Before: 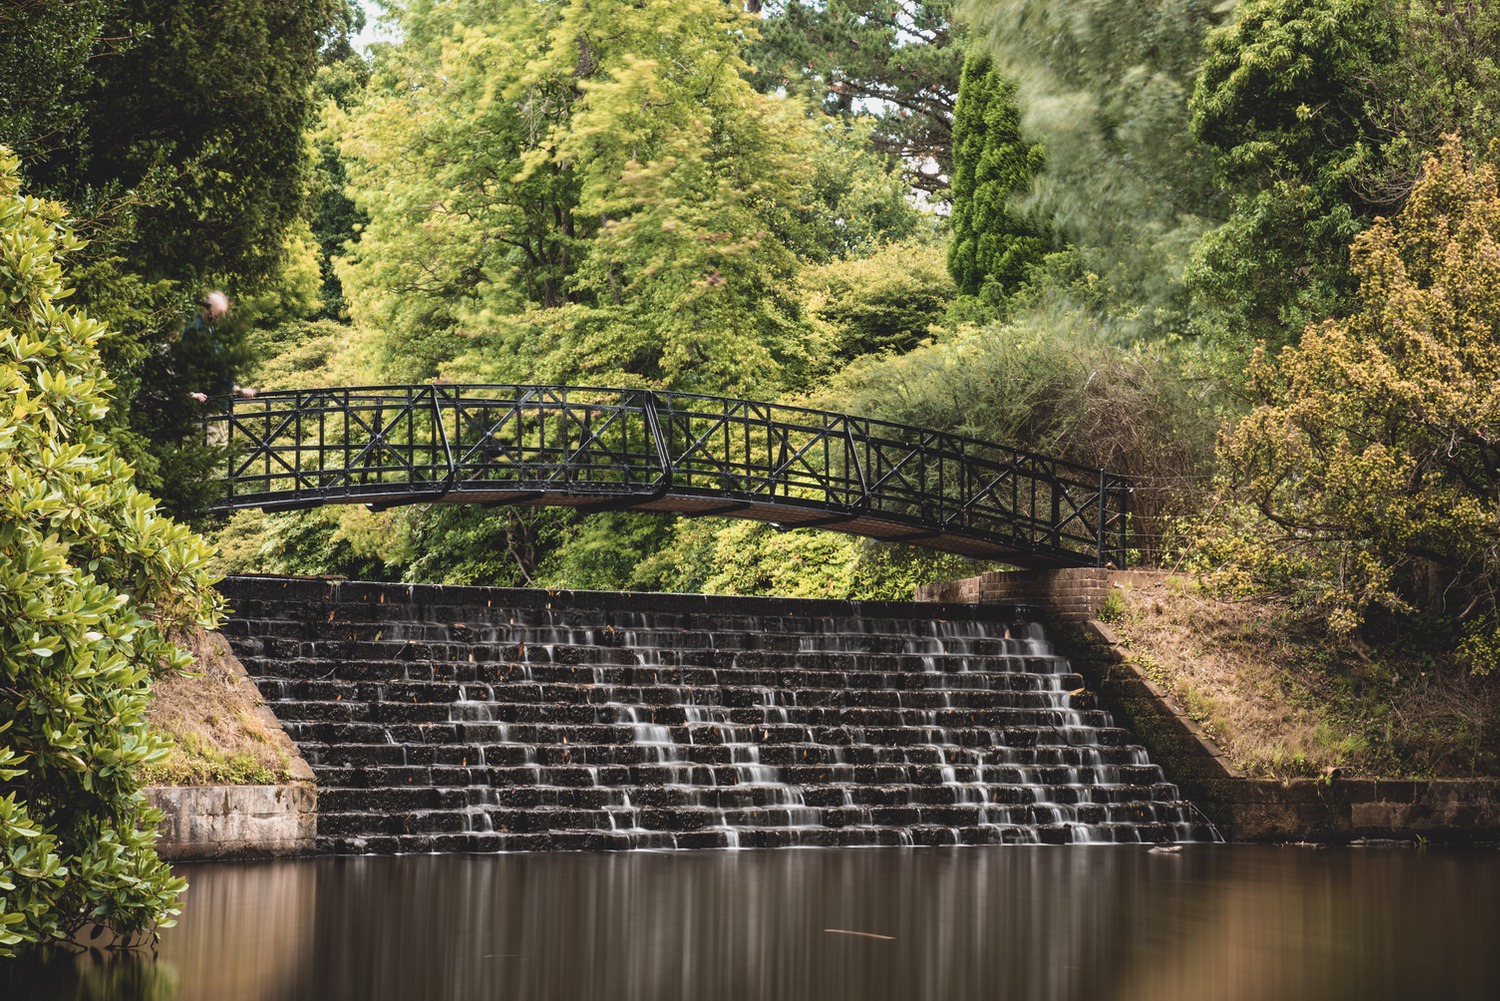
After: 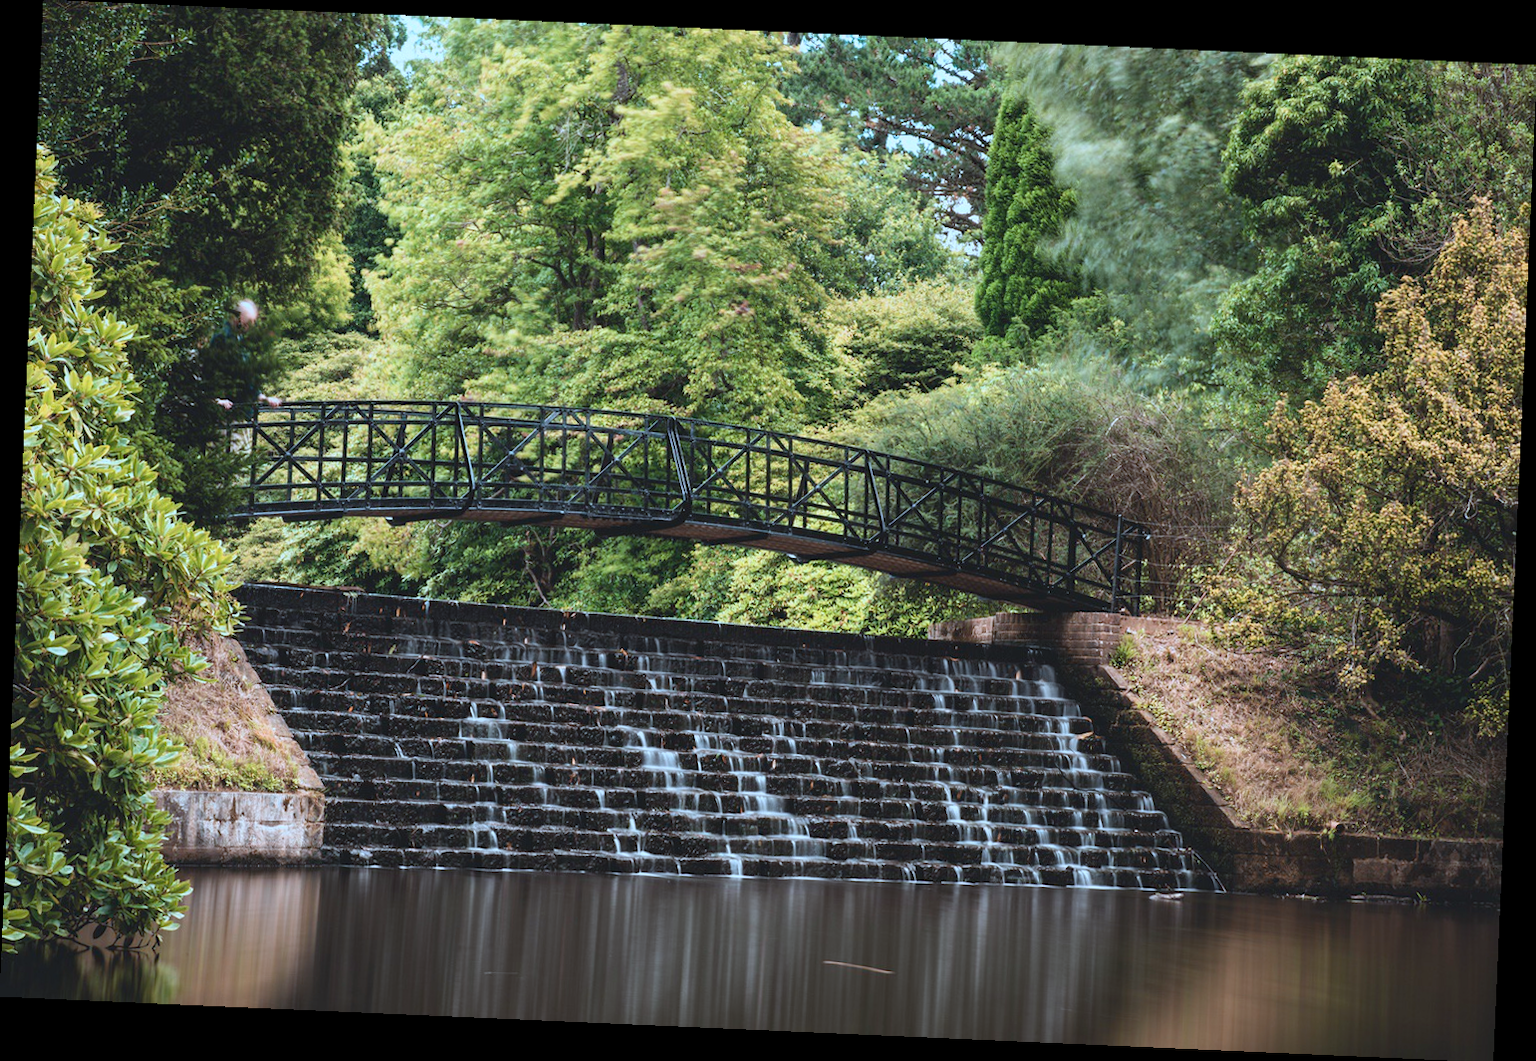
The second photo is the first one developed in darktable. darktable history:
crop and rotate: angle -2.52°
color correction: highlights a* -8.9, highlights b* -23.54
